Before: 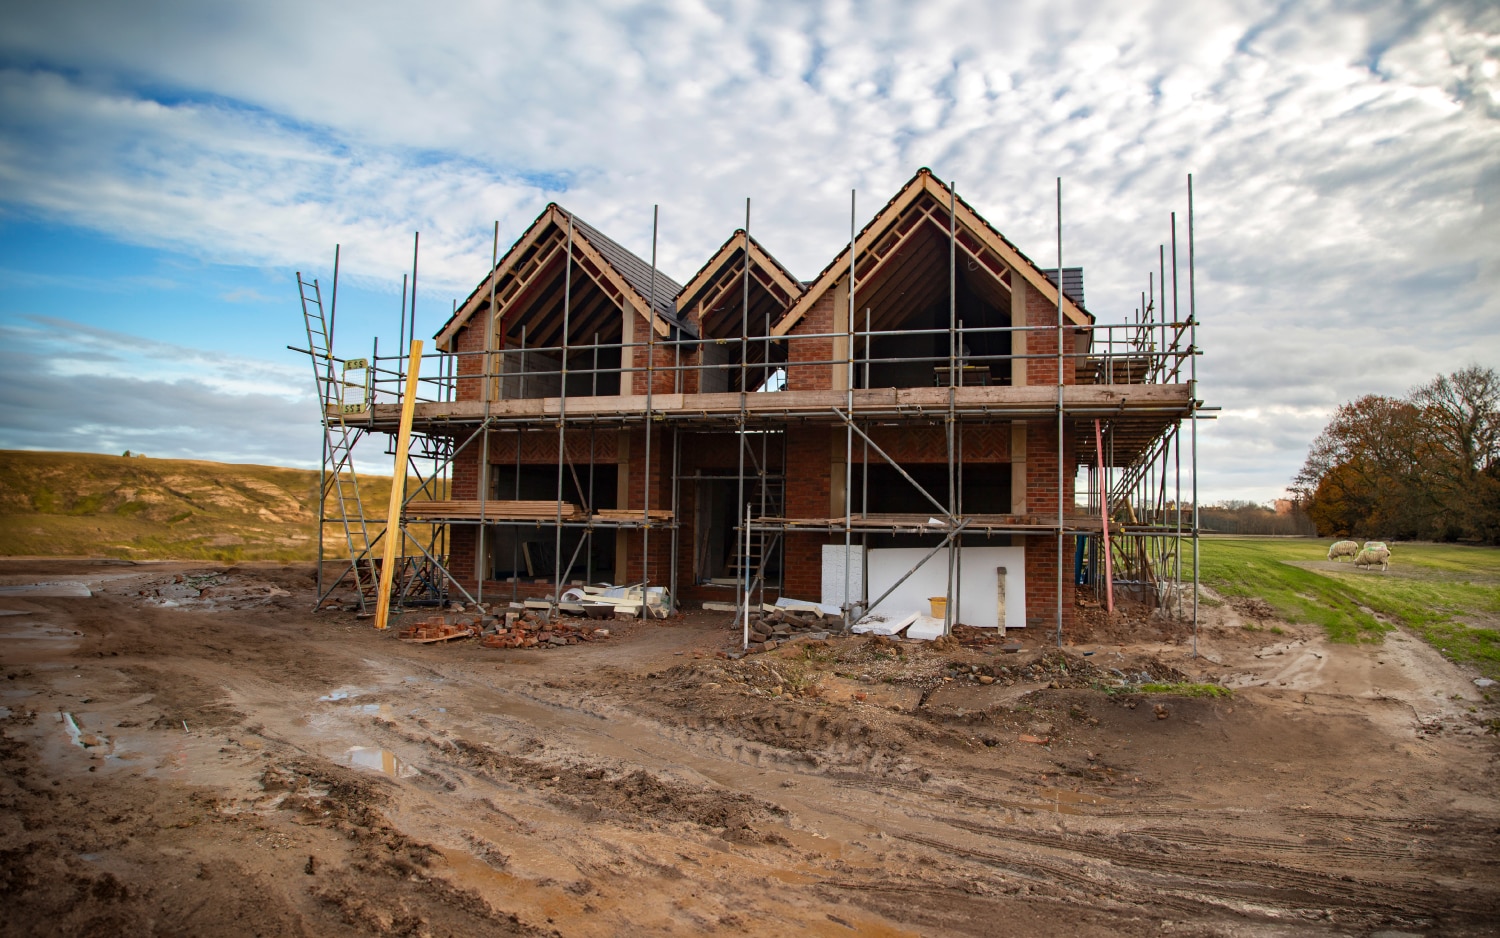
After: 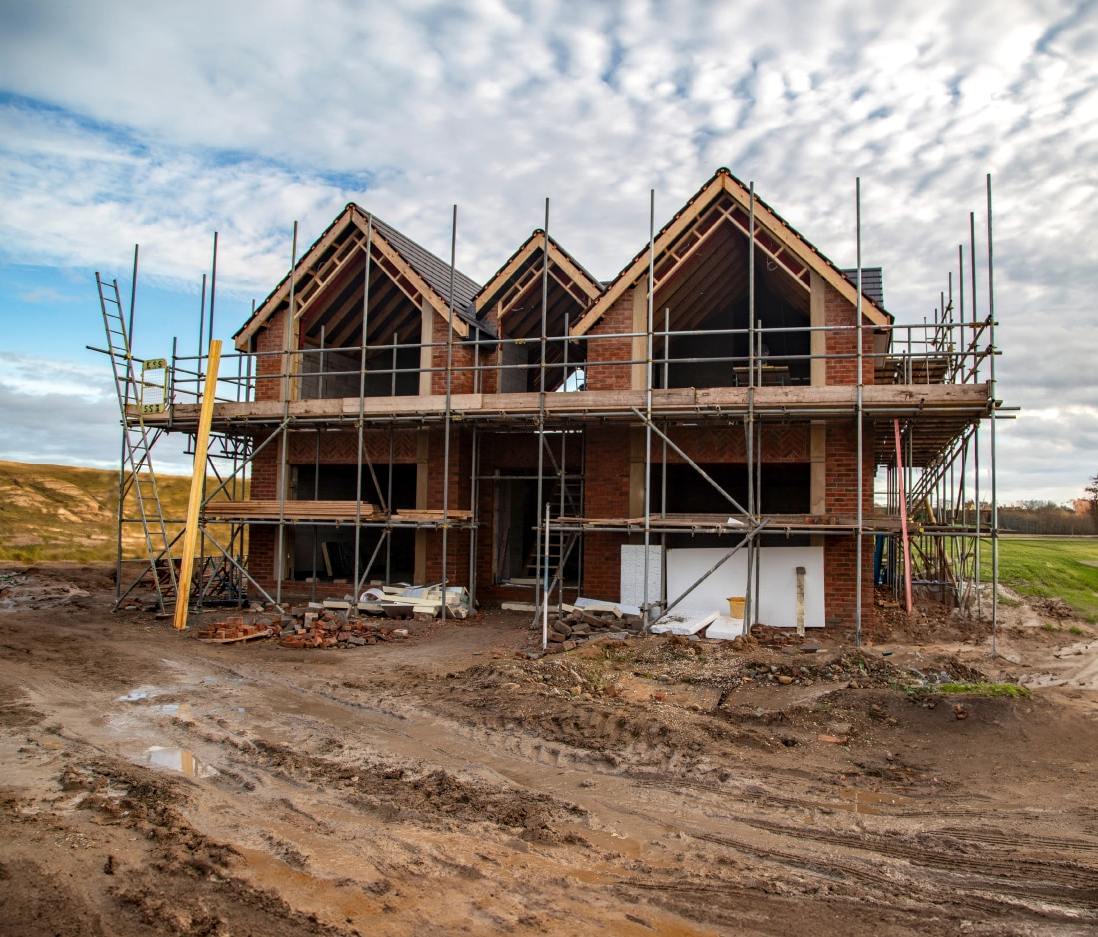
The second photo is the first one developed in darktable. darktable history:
crop: left 13.443%, right 13.31%
local contrast: on, module defaults
